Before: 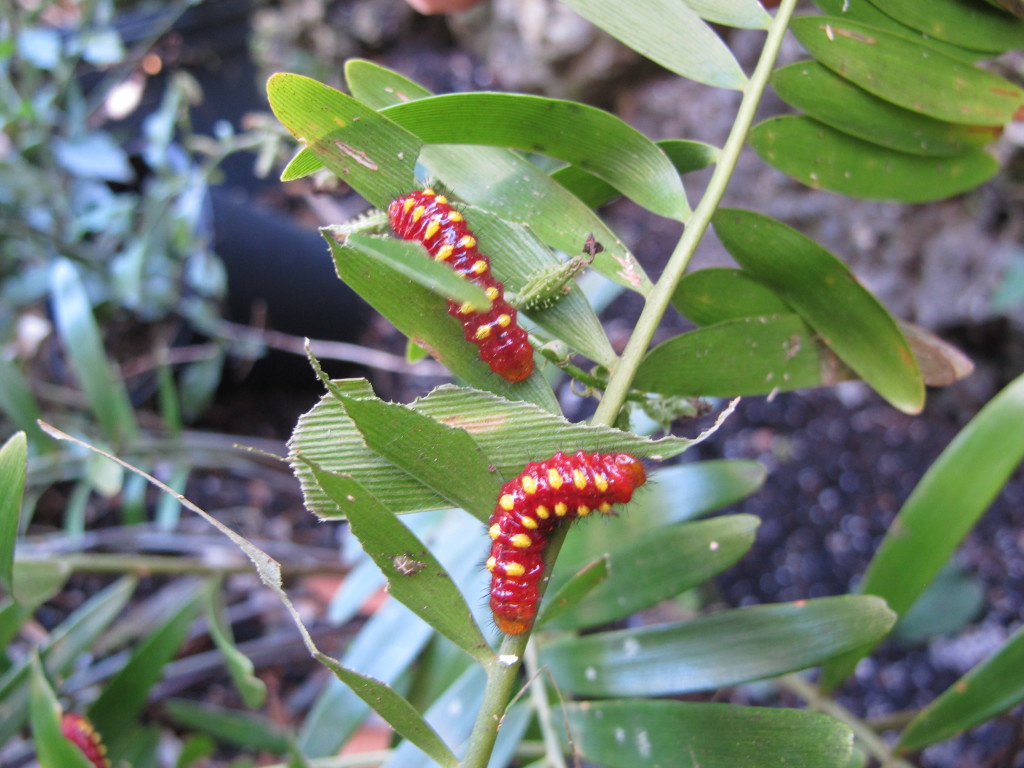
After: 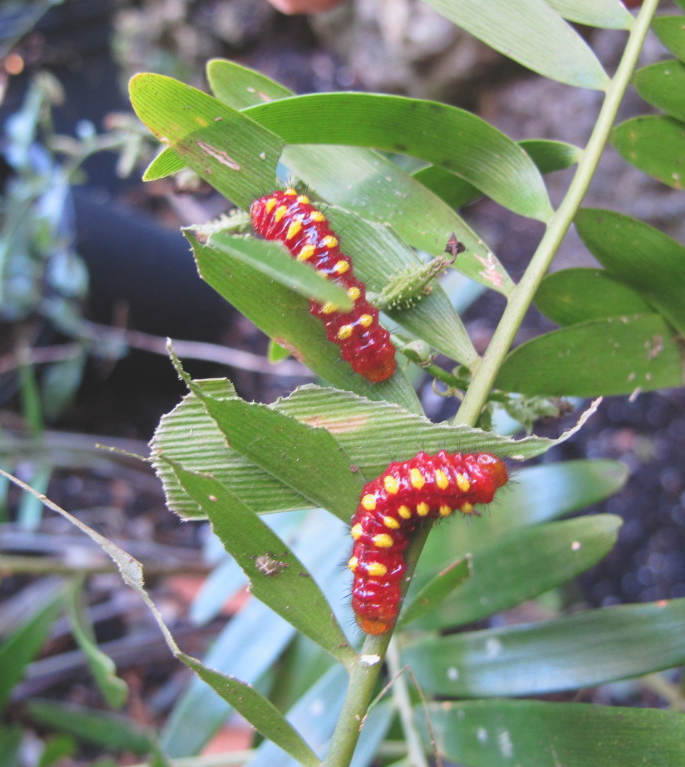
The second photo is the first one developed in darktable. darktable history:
crop and rotate: left 13.516%, right 19.588%
exposure: black level correction -0.015, exposure -0.135 EV, compensate exposure bias true, compensate highlight preservation false
contrast brightness saturation: contrast 0.098, brightness 0.032, saturation 0.088
